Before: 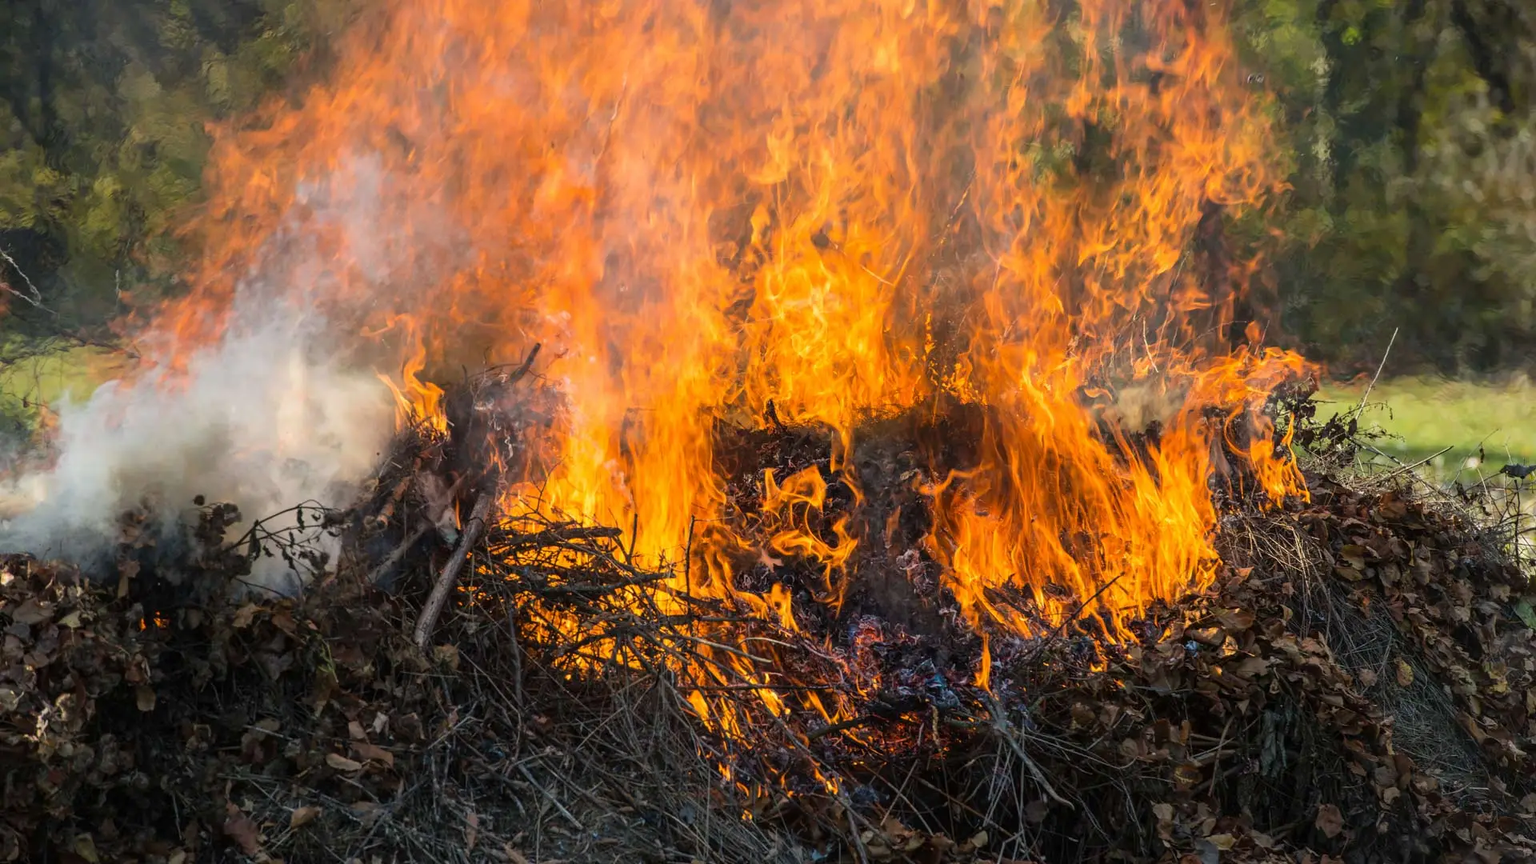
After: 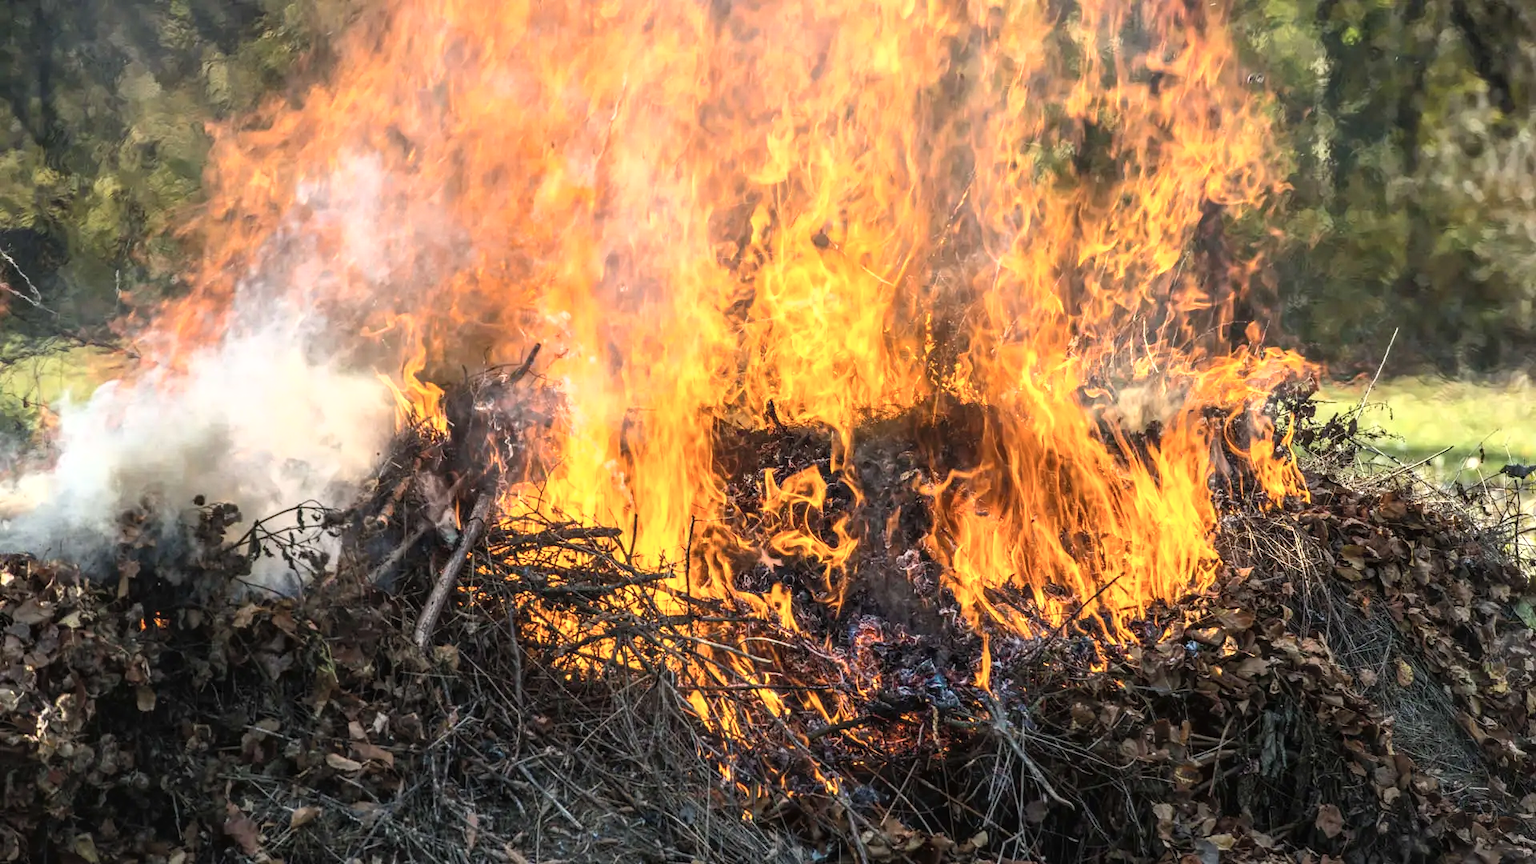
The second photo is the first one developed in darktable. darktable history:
local contrast: on, module defaults
tone curve: curves: ch0 [(0, 0) (0.003, 0.032) (0.011, 0.036) (0.025, 0.049) (0.044, 0.075) (0.069, 0.112) (0.1, 0.151) (0.136, 0.197) (0.177, 0.241) (0.224, 0.295) (0.277, 0.355) (0.335, 0.429) (0.399, 0.512) (0.468, 0.607) (0.543, 0.702) (0.623, 0.796) (0.709, 0.903) (0.801, 0.987) (0.898, 0.997) (1, 1)], color space Lab, independent channels, preserve colors none
